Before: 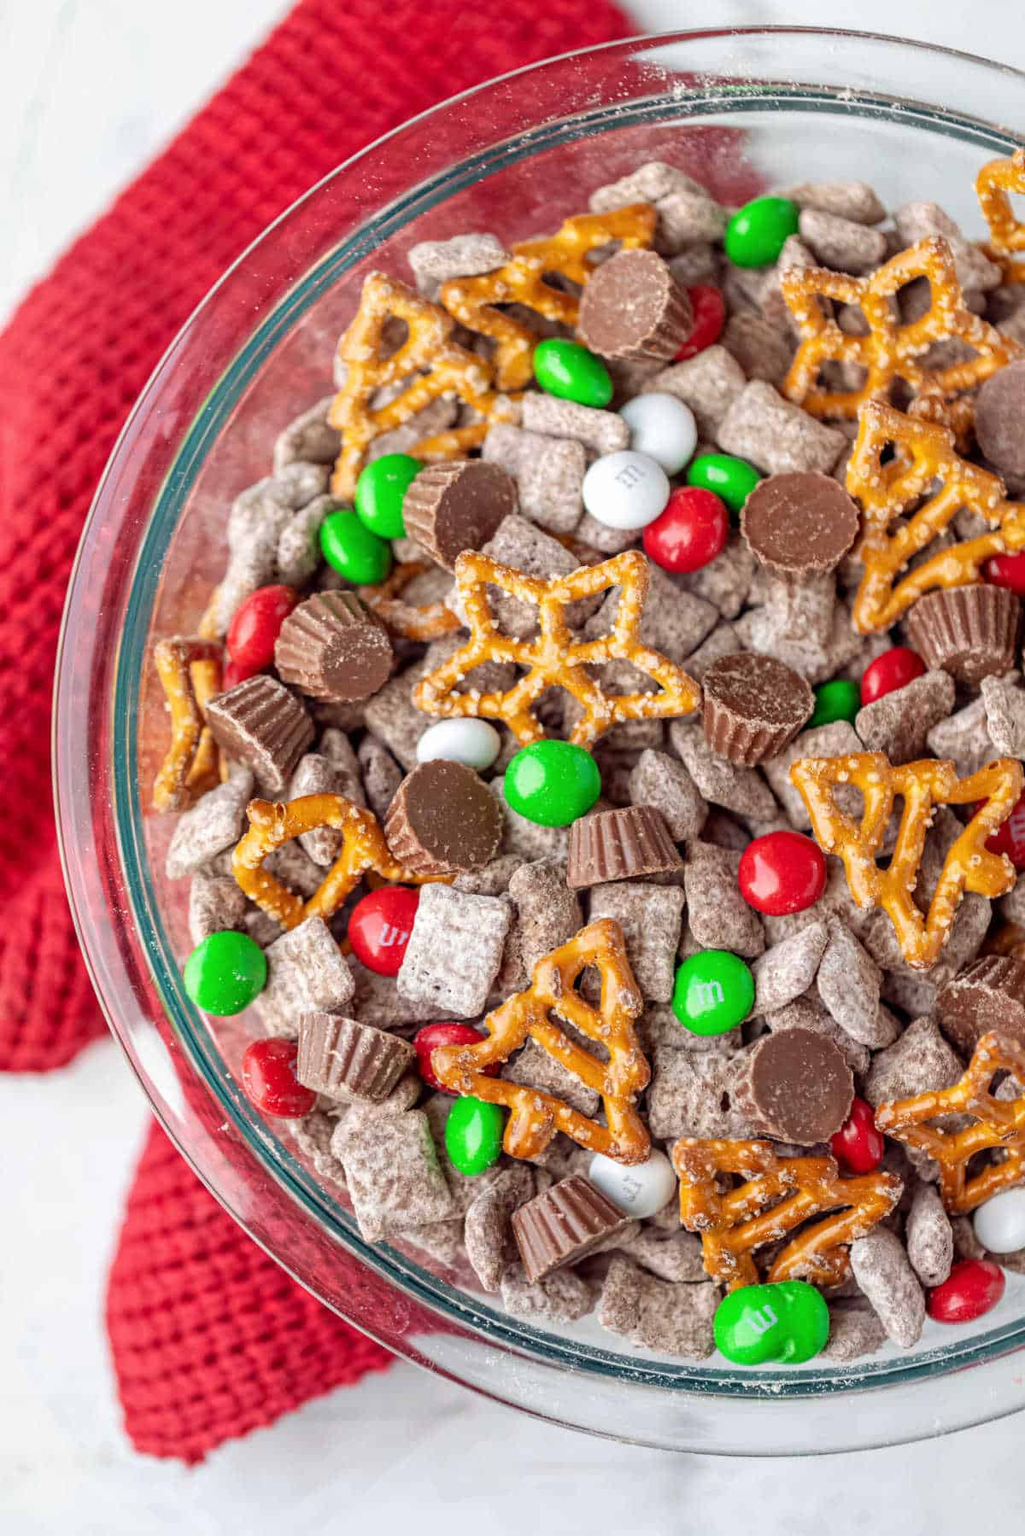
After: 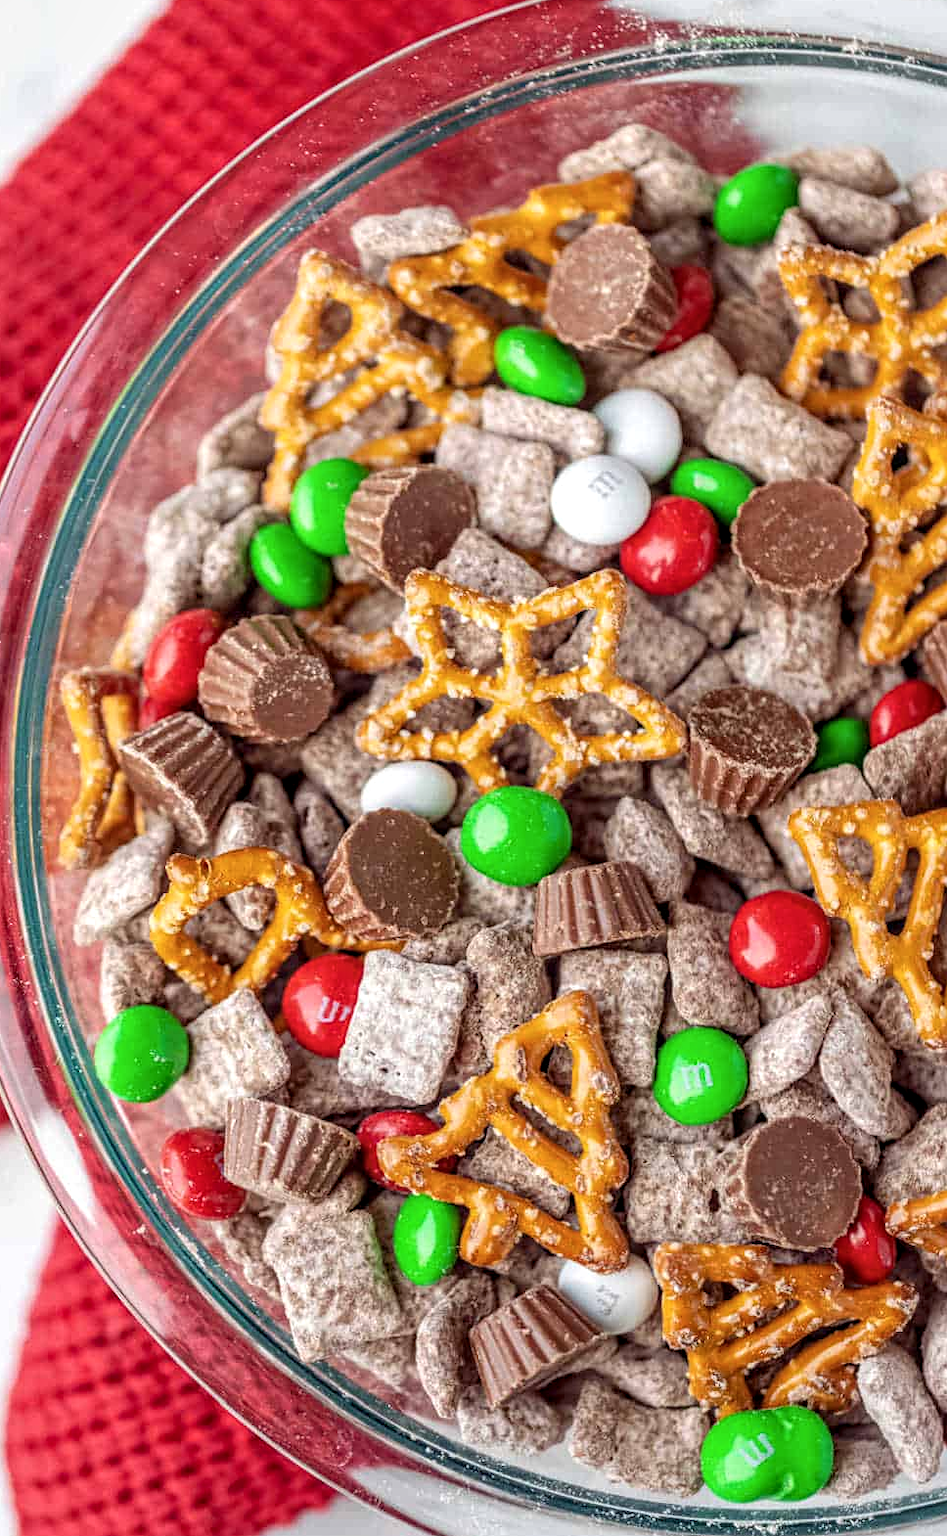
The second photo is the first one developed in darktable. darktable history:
sharpen: amount 0.202
crop: left 9.997%, top 3.553%, right 9.306%, bottom 9.134%
contrast brightness saturation: saturation -0.063
local contrast: on, module defaults
color balance rgb: shadows lift › chroma 1.033%, shadows lift › hue 28.61°, power › luminance 1.345%, perceptual saturation grading › global saturation 2.588%, global vibrance 14.537%
